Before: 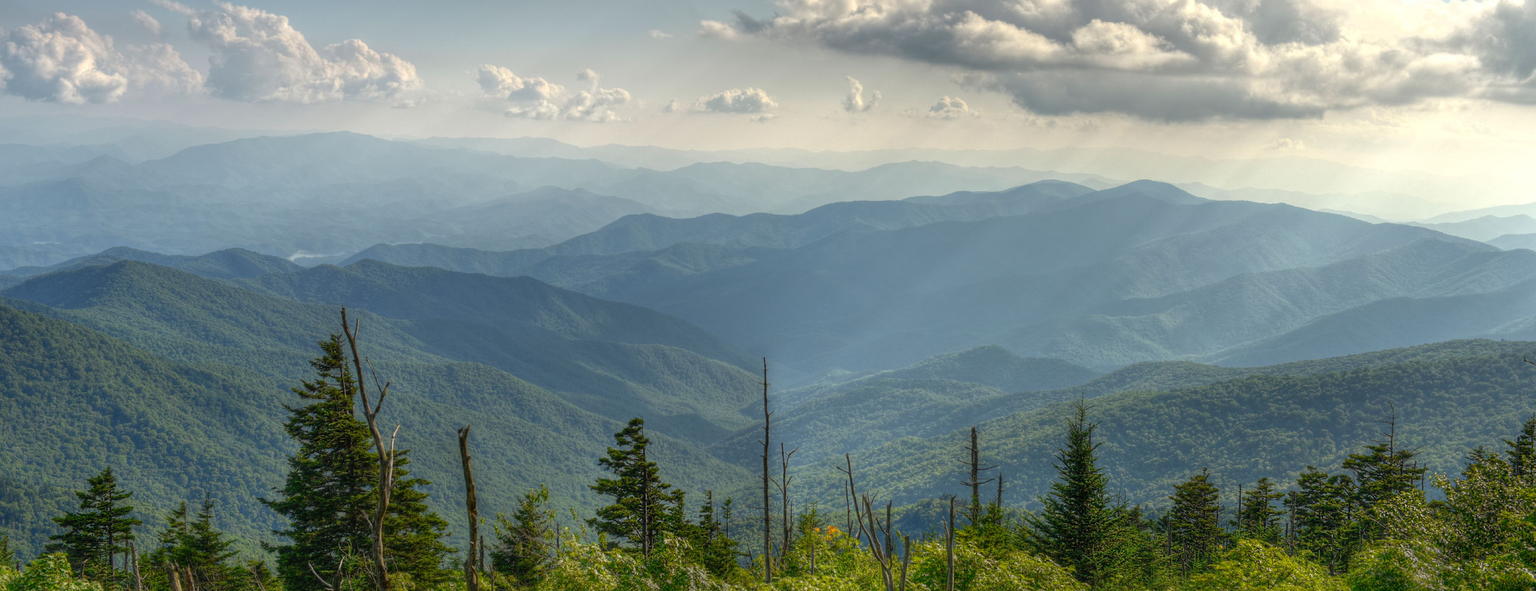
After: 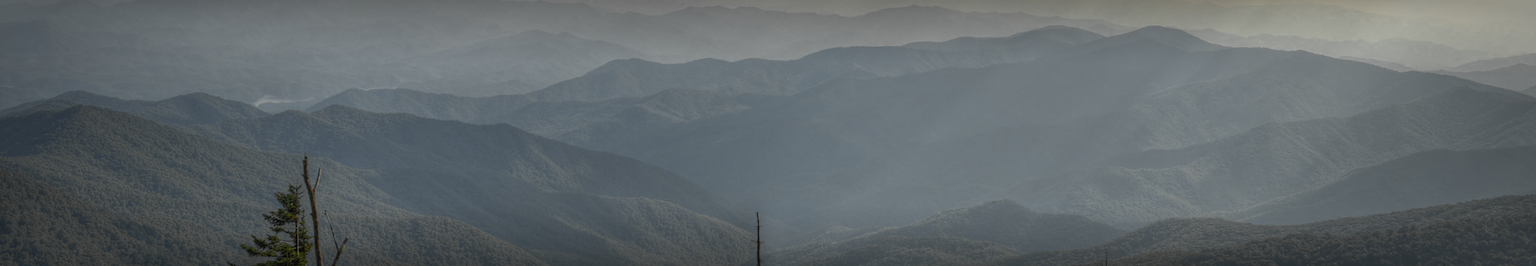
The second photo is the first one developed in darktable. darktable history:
vignetting: fall-off start 53.2%, brightness -0.594, saturation 0, automatic ratio true, width/height ratio 1.313, shape 0.22, unbound false
color zones: curves: ch0 [(0.035, 0.242) (0.25, 0.5) (0.384, 0.214) (0.488, 0.255) (0.75, 0.5)]; ch1 [(0.063, 0.379) (0.25, 0.5) (0.354, 0.201) (0.489, 0.085) (0.729, 0.271)]; ch2 [(0.25, 0.5) (0.38, 0.517) (0.442, 0.51) (0.735, 0.456)]
contrast brightness saturation: saturation -0.05
crop and rotate: top 23.84%, bottom 34.294%
tone equalizer: -8 EV 0.25 EV, -7 EV 0.417 EV, -6 EV 0.417 EV, -5 EV 0.25 EV, -3 EV -0.25 EV, -2 EV -0.417 EV, -1 EV -0.417 EV, +0 EV -0.25 EV, edges refinement/feathering 500, mask exposure compensation -1.57 EV, preserve details guided filter
rotate and perspective: rotation 0.215°, lens shift (vertical) -0.139, crop left 0.069, crop right 0.939, crop top 0.002, crop bottom 0.996
color calibration: illuminant same as pipeline (D50), adaptation none (bypass)
